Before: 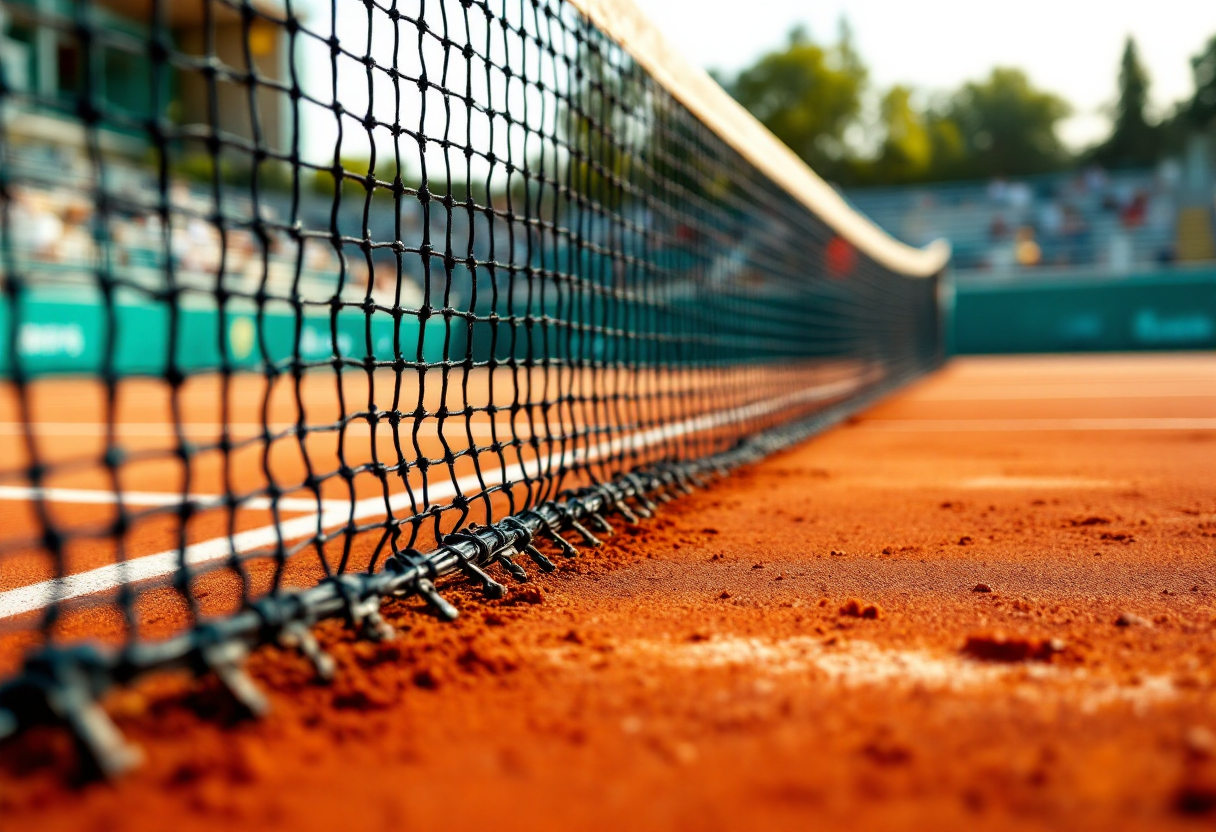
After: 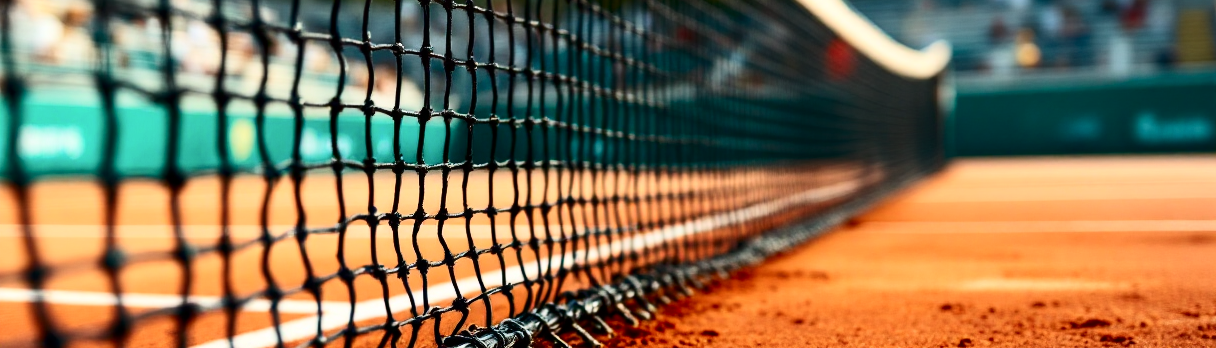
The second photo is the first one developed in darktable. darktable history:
crop and rotate: top 23.84%, bottom 34.294%
contrast brightness saturation: contrast 0.28
